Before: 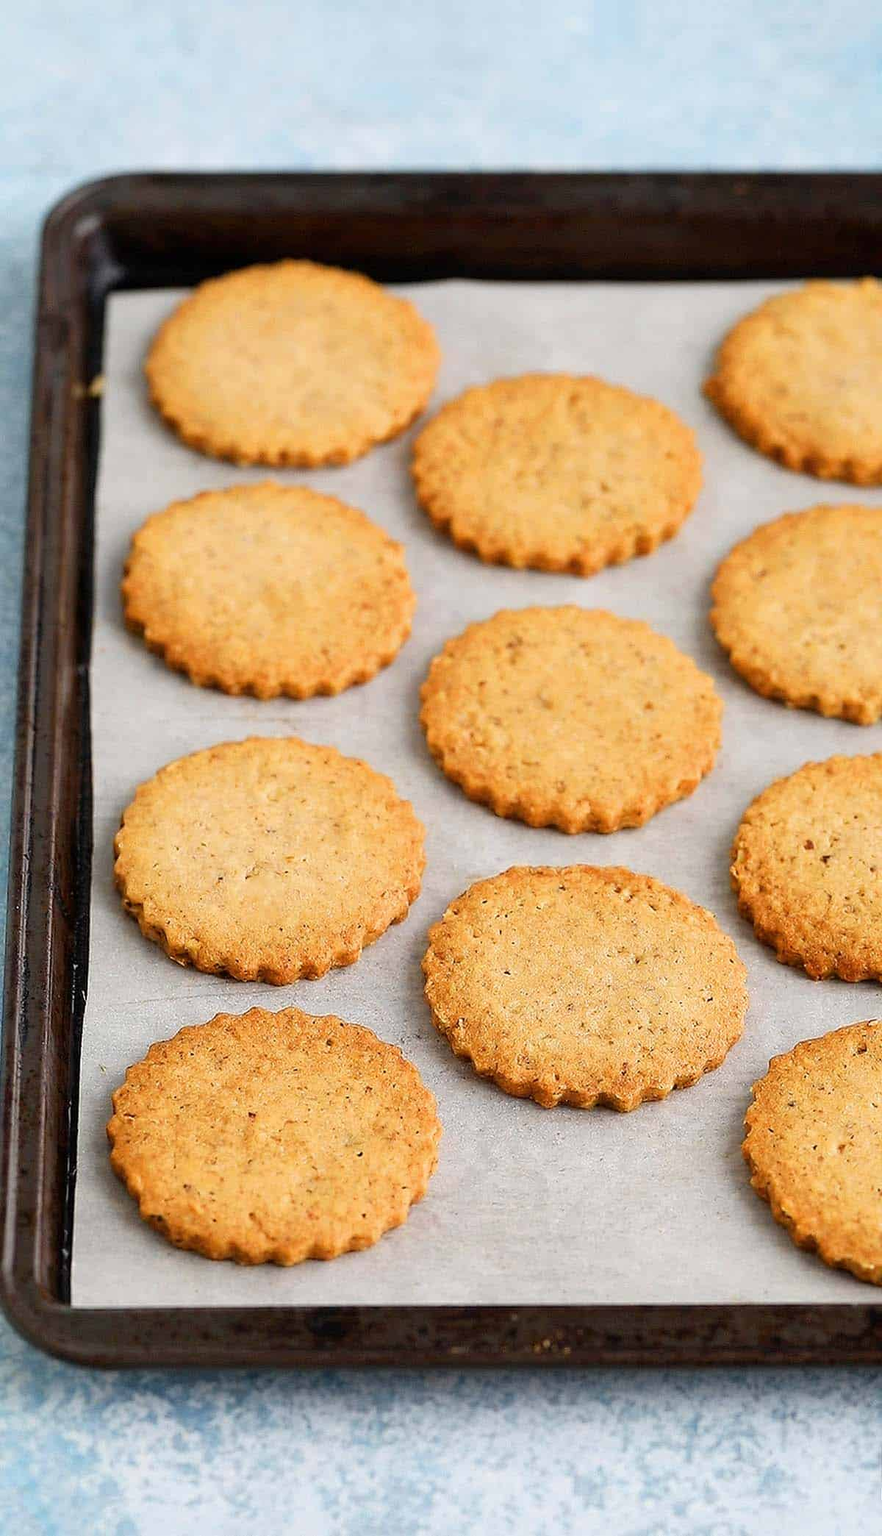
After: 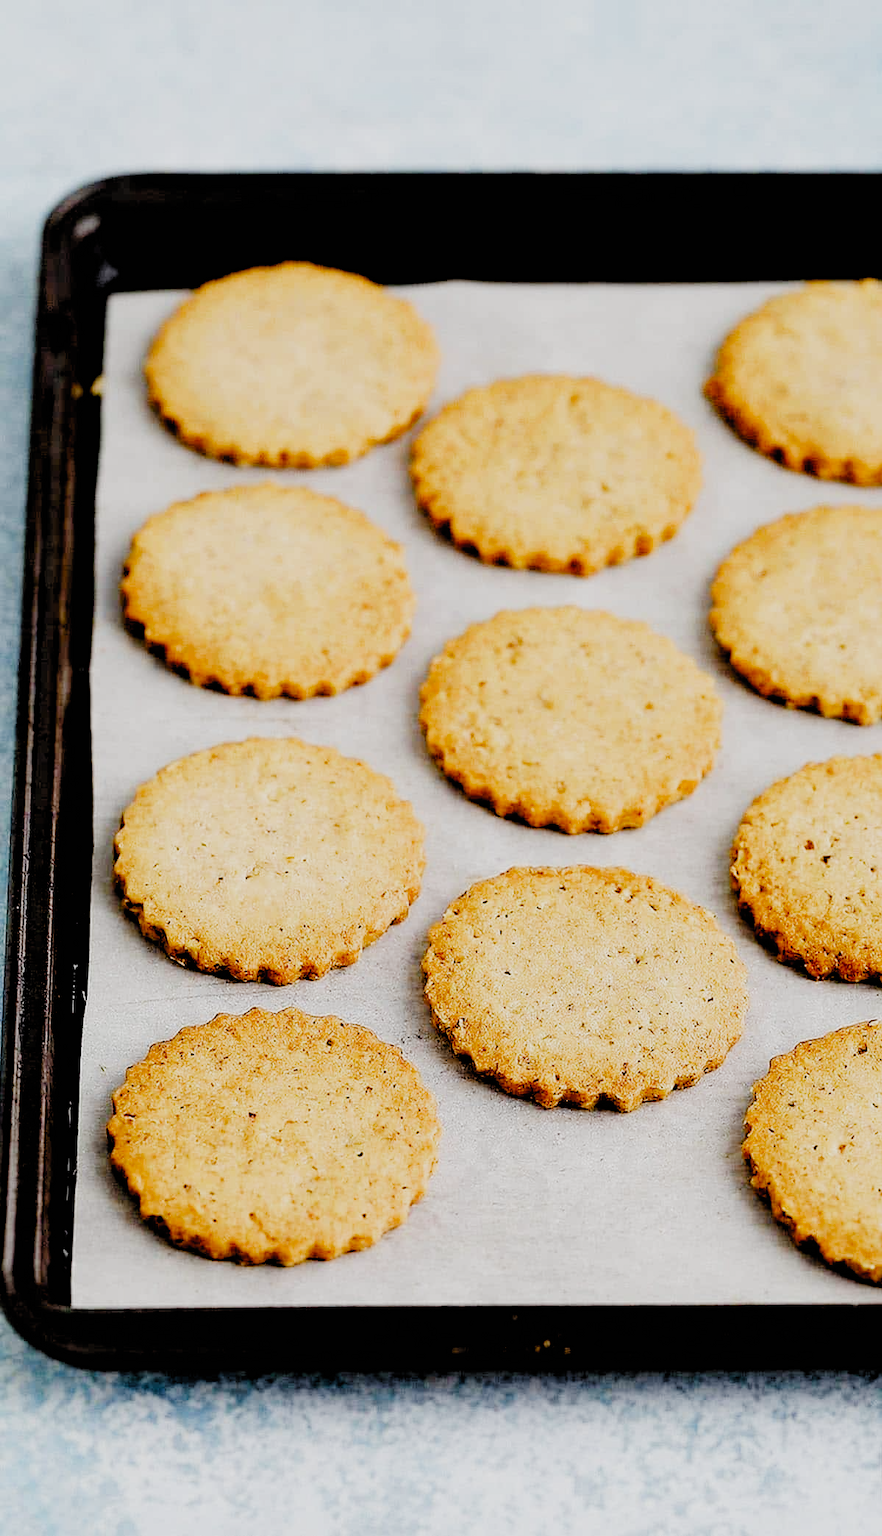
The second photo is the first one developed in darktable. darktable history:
filmic rgb: black relative exposure -2.85 EV, white relative exposure 4.56 EV, hardness 1.77, contrast 1.25, preserve chrominance no, color science v5 (2021)
tone equalizer: -8 EV -0.417 EV, -7 EV -0.389 EV, -6 EV -0.333 EV, -5 EV -0.222 EV, -3 EV 0.222 EV, -2 EV 0.333 EV, -1 EV 0.389 EV, +0 EV 0.417 EV, edges refinement/feathering 500, mask exposure compensation -1.57 EV, preserve details no
